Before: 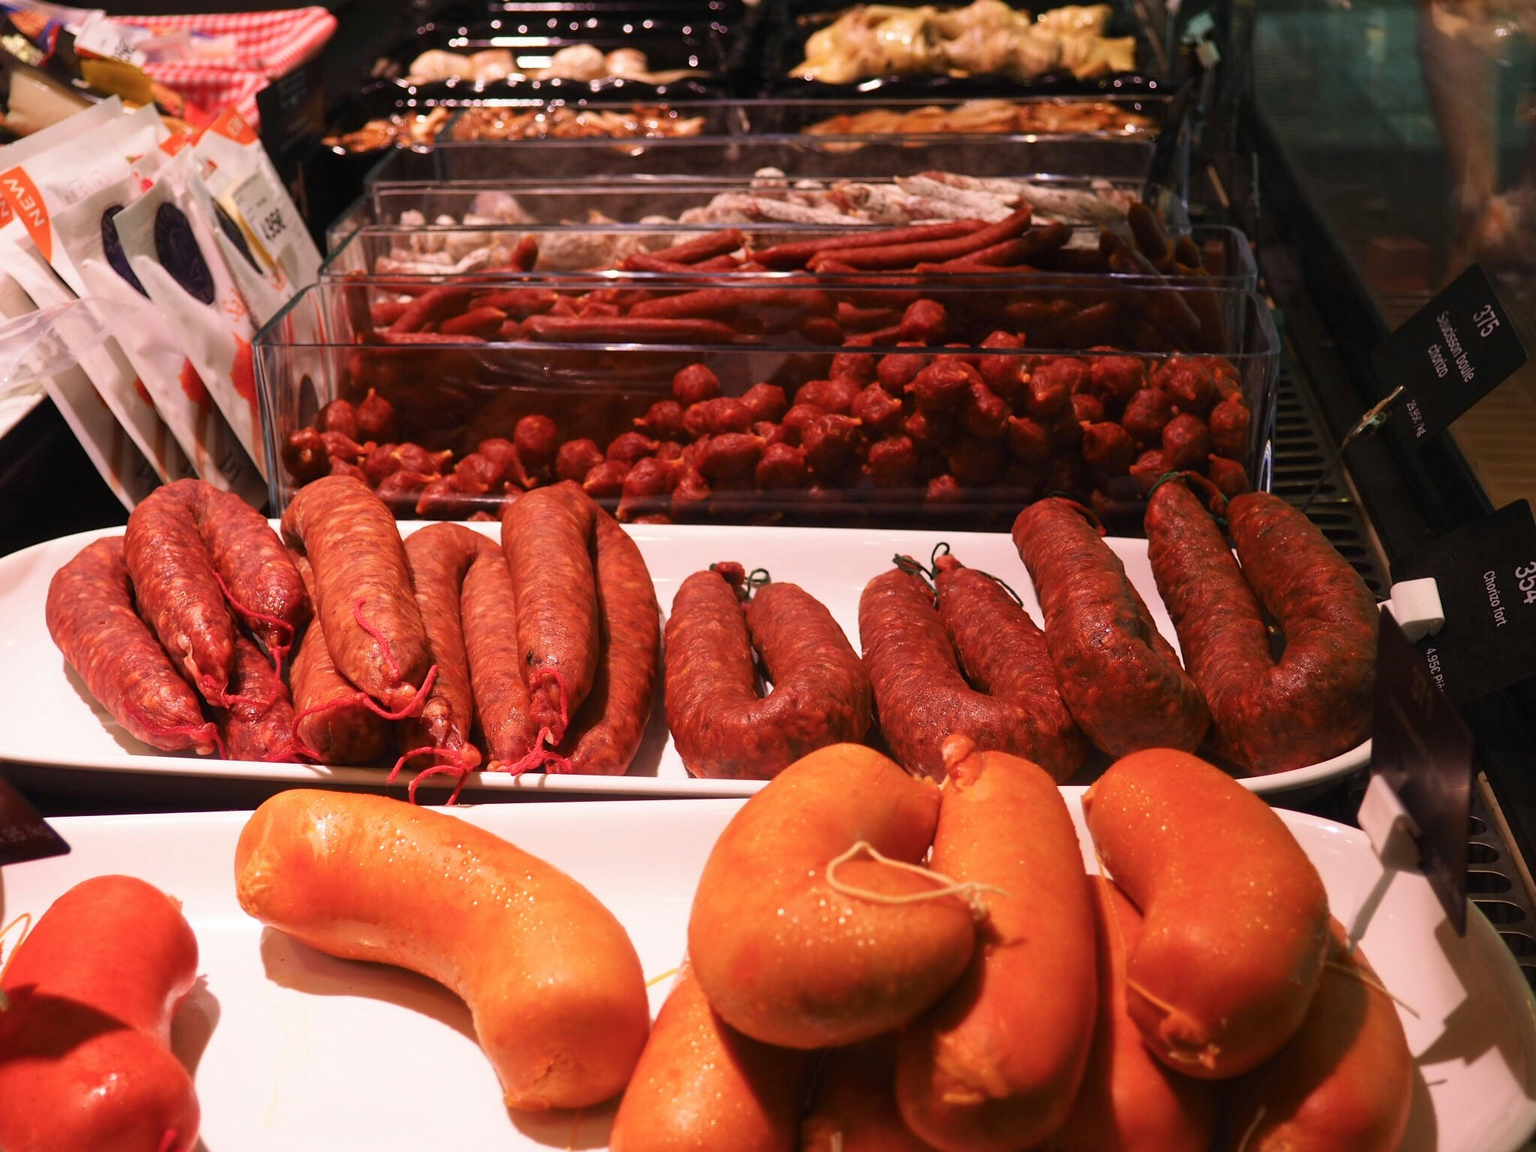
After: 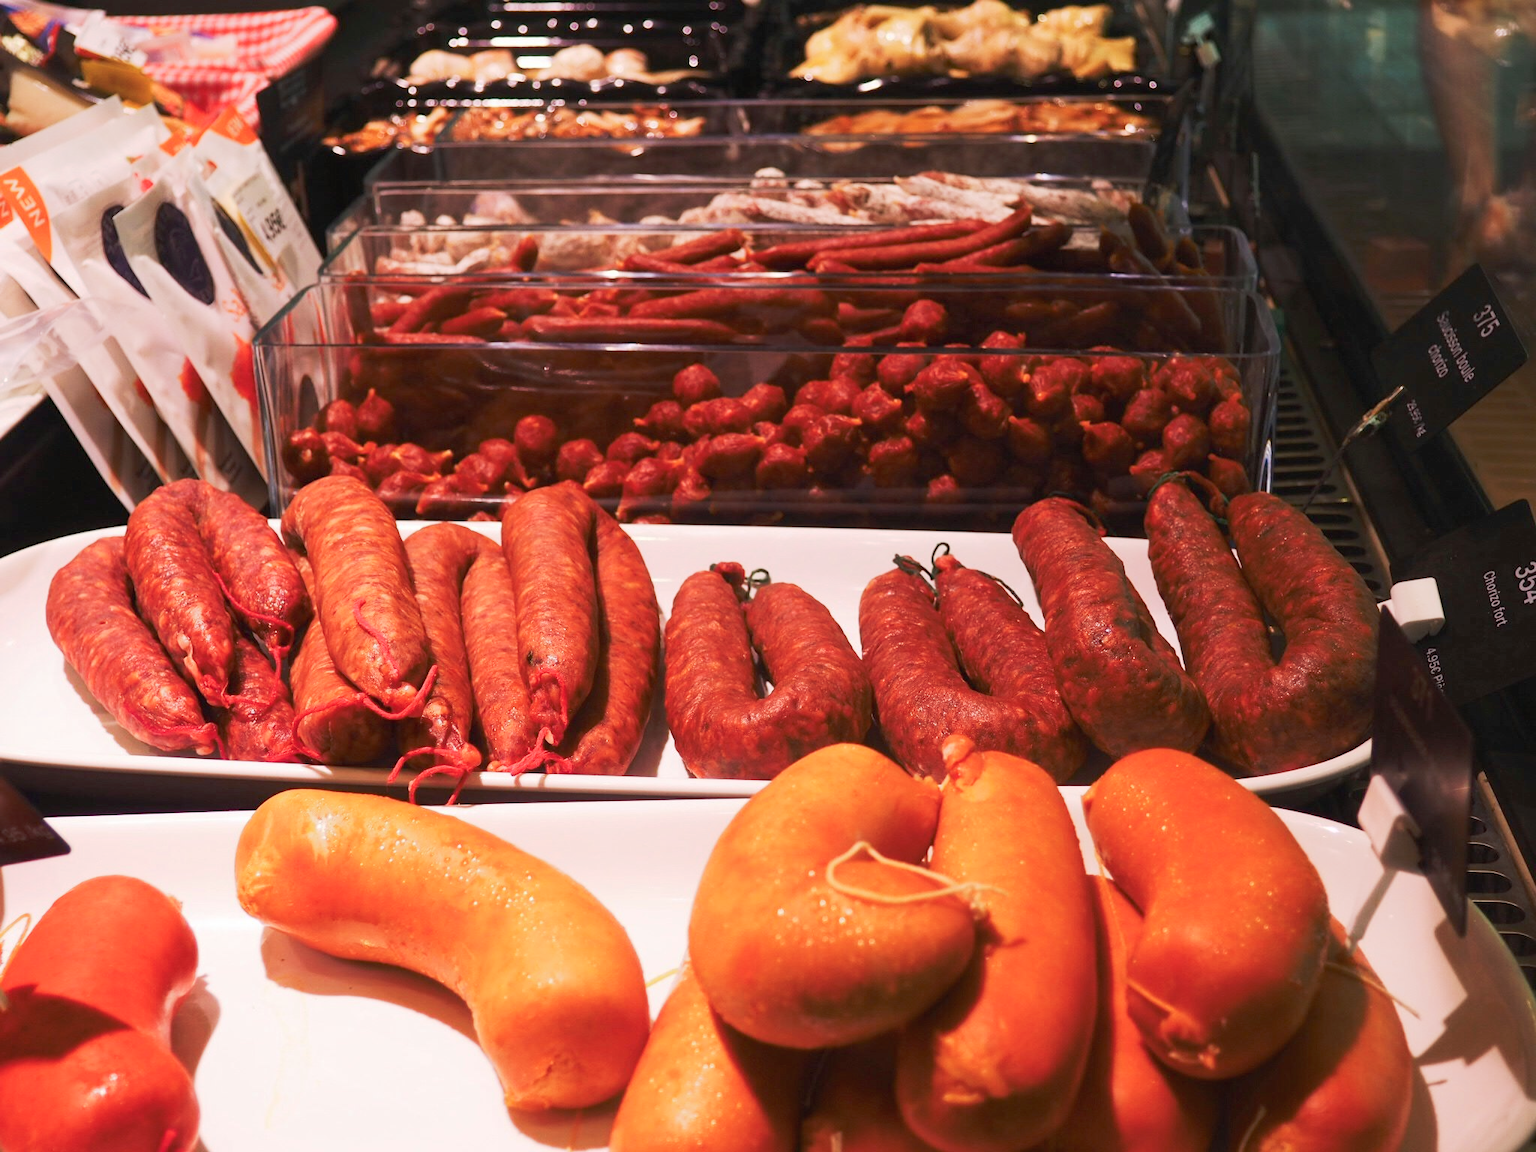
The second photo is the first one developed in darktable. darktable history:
tone curve: curves: ch0 [(0, 0) (0.003, 0.026) (0.011, 0.03) (0.025, 0.047) (0.044, 0.082) (0.069, 0.119) (0.1, 0.157) (0.136, 0.19) (0.177, 0.231) (0.224, 0.27) (0.277, 0.318) (0.335, 0.383) (0.399, 0.456) (0.468, 0.532) (0.543, 0.618) (0.623, 0.71) (0.709, 0.786) (0.801, 0.851) (0.898, 0.908) (1, 1)], preserve colors none
